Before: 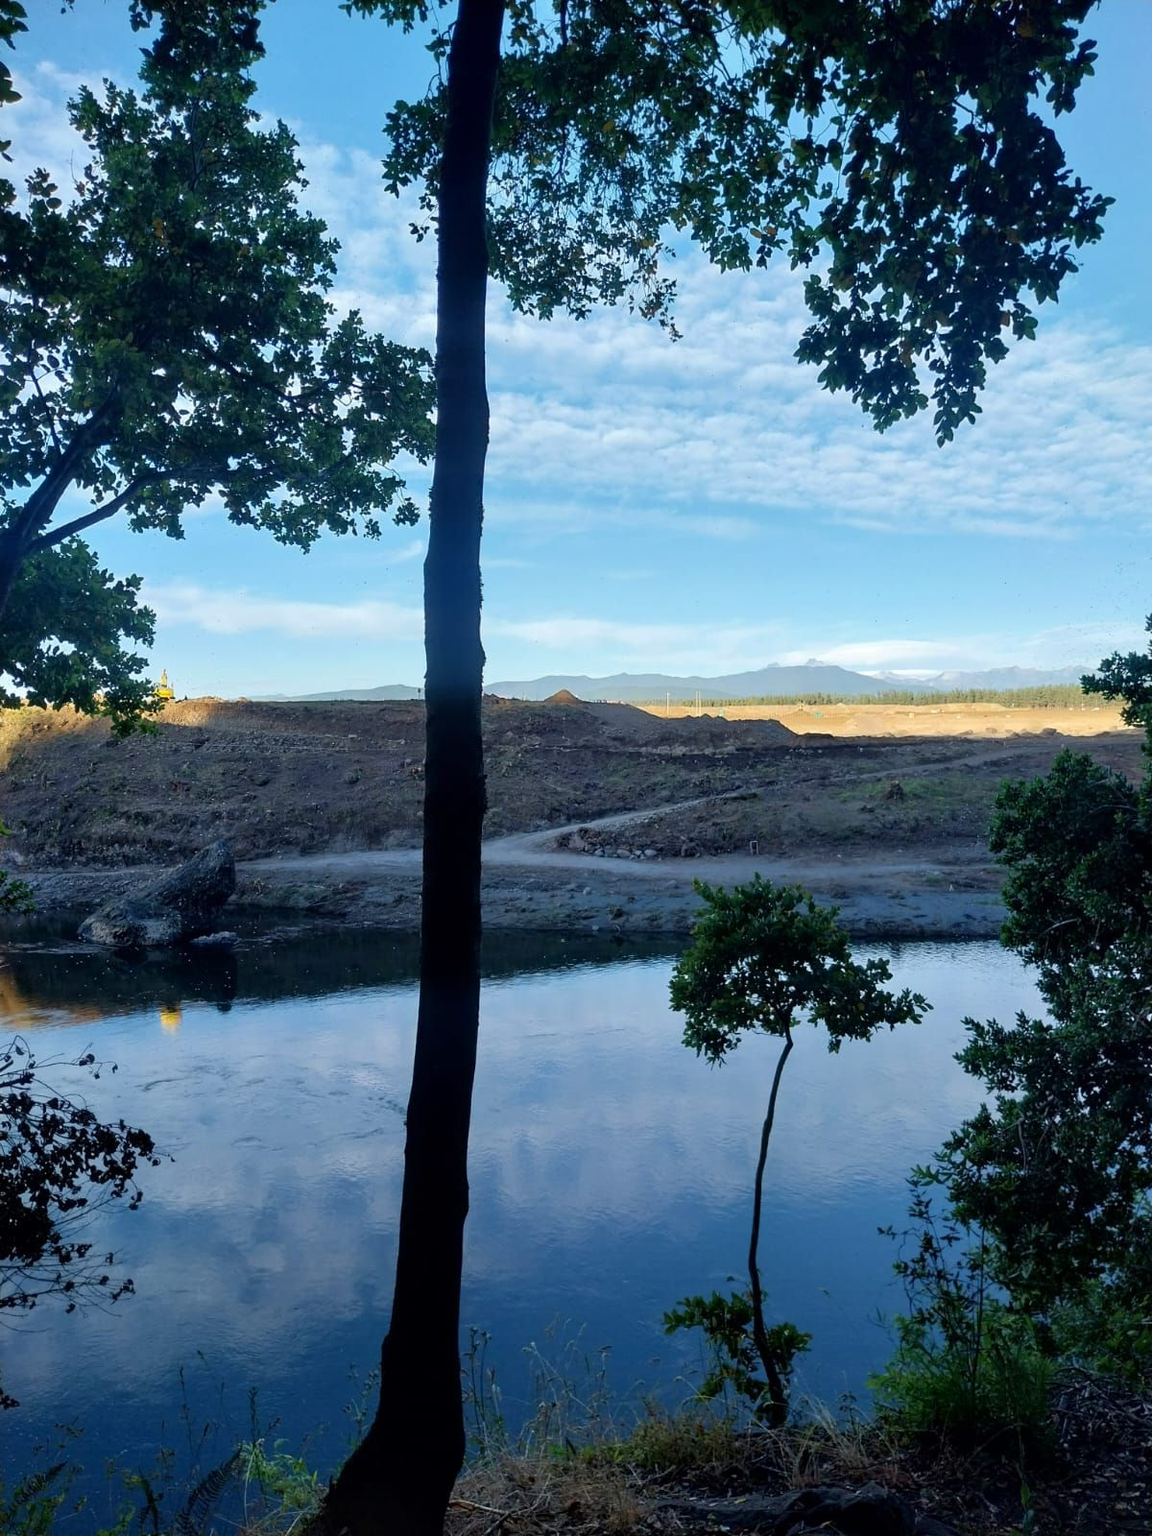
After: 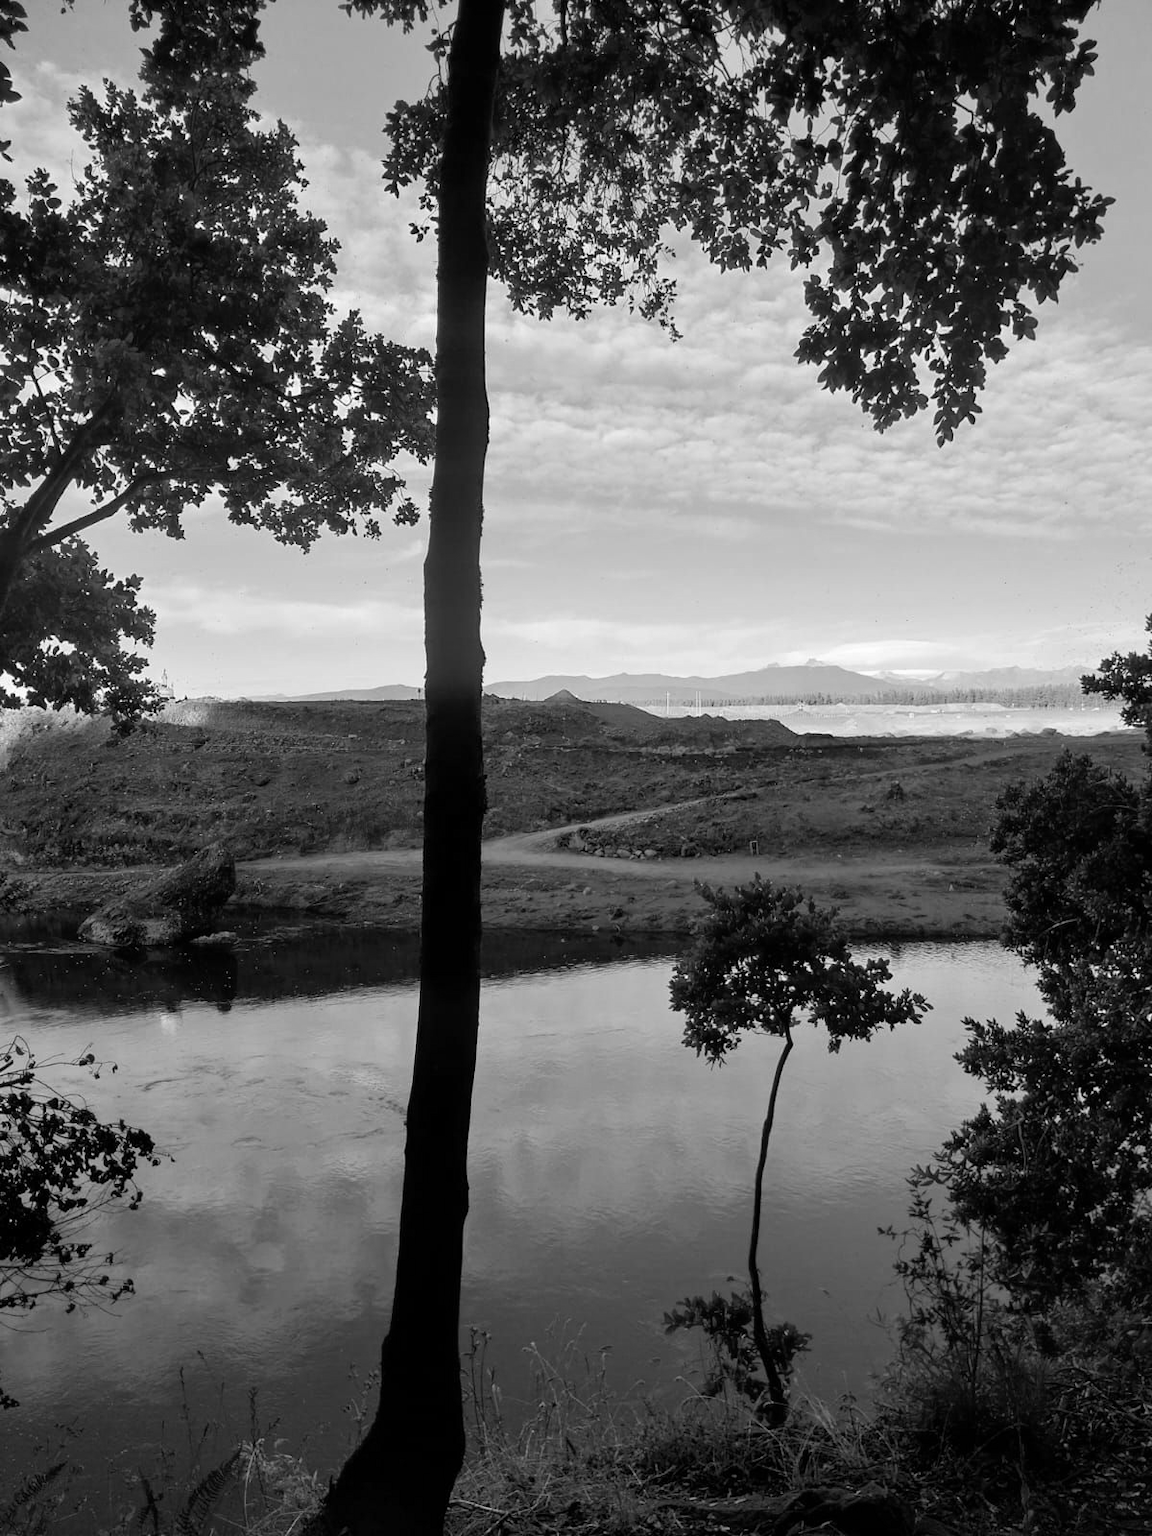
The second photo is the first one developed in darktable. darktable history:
white balance: emerald 1
monochrome: on, module defaults
